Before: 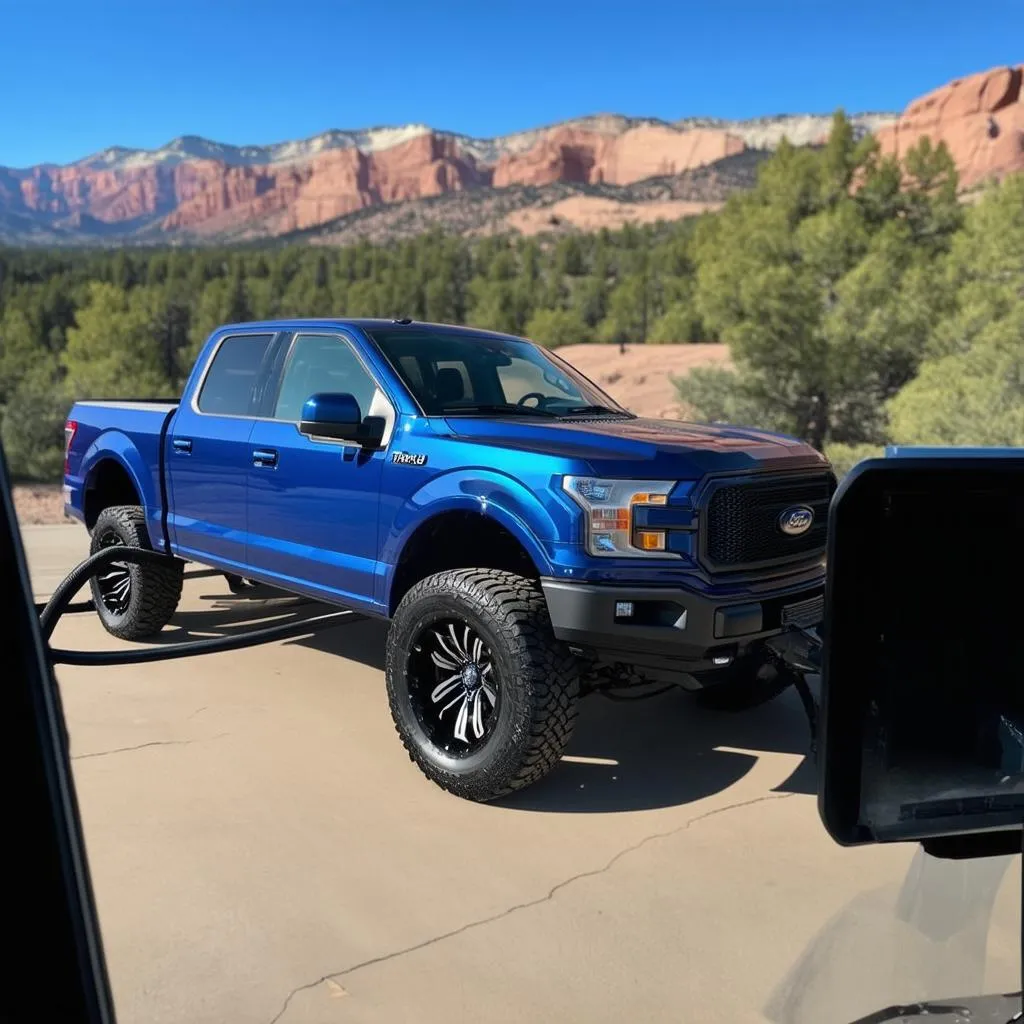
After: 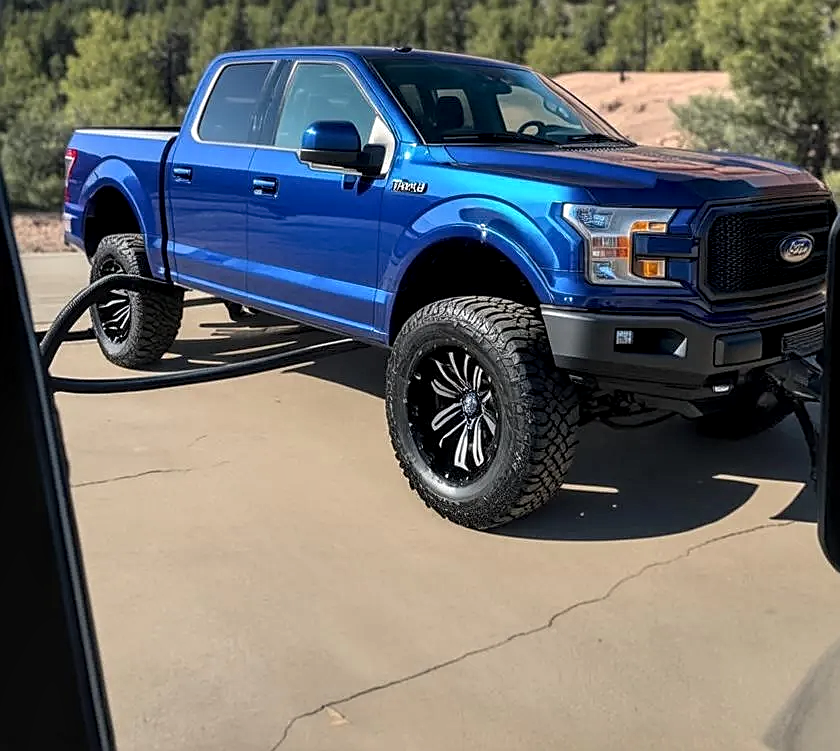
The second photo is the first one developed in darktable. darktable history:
local contrast: detail 142%
sharpen: on, module defaults
crop: top 26.642%, right 17.948%
